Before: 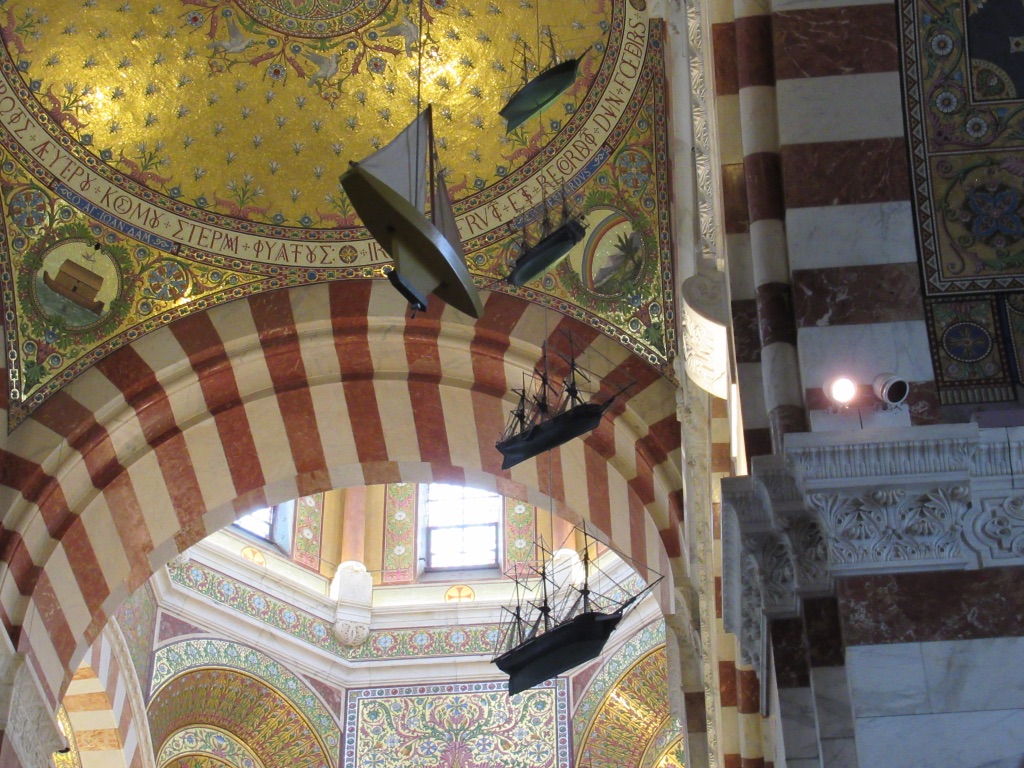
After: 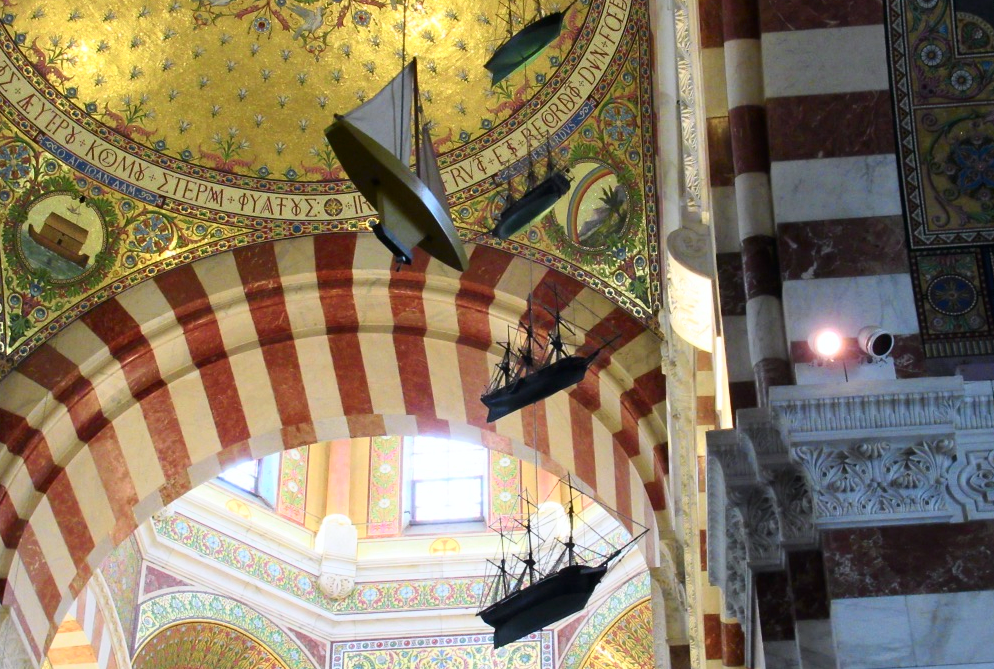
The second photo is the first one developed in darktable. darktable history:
tone curve: curves: ch0 [(0, 0) (0.051, 0.021) (0.11, 0.069) (0.249, 0.235) (0.452, 0.526) (0.596, 0.713) (0.703, 0.83) (0.851, 0.938) (1, 1)]; ch1 [(0, 0) (0.1, 0.038) (0.318, 0.221) (0.413, 0.325) (0.443, 0.412) (0.483, 0.474) (0.503, 0.501) (0.516, 0.517) (0.548, 0.568) (0.569, 0.599) (0.594, 0.634) (0.666, 0.701) (1, 1)]; ch2 [(0, 0) (0.453, 0.435) (0.479, 0.476) (0.504, 0.5) (0.529, 0.537) (0.556, 0.583) (0.584, 0.618) (0.824, 0.815) (1, 1)], color space Lab, independent channels, preserve colors none
crop: left 1.507%, top 6.147%, right 1.379%, bottom 6.637%
